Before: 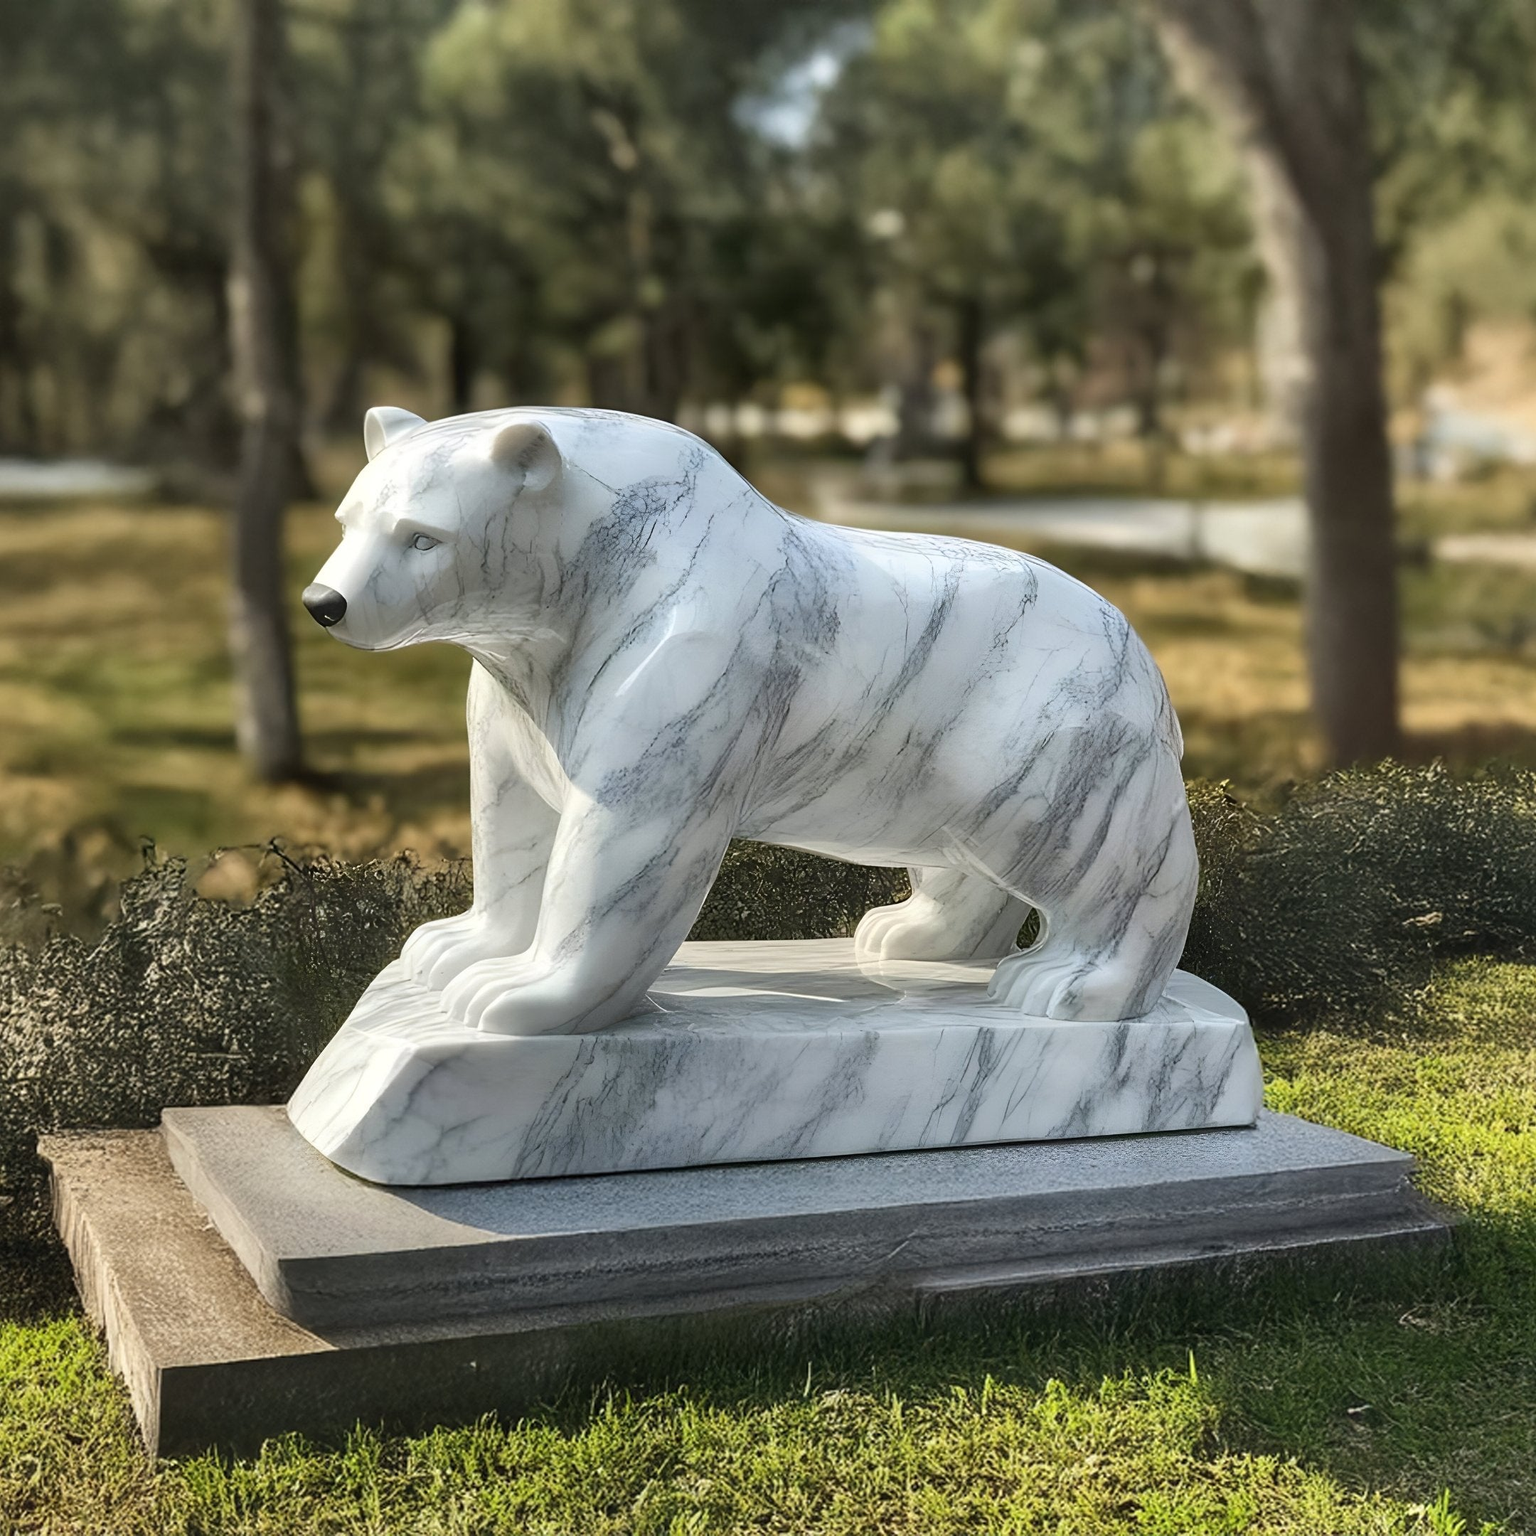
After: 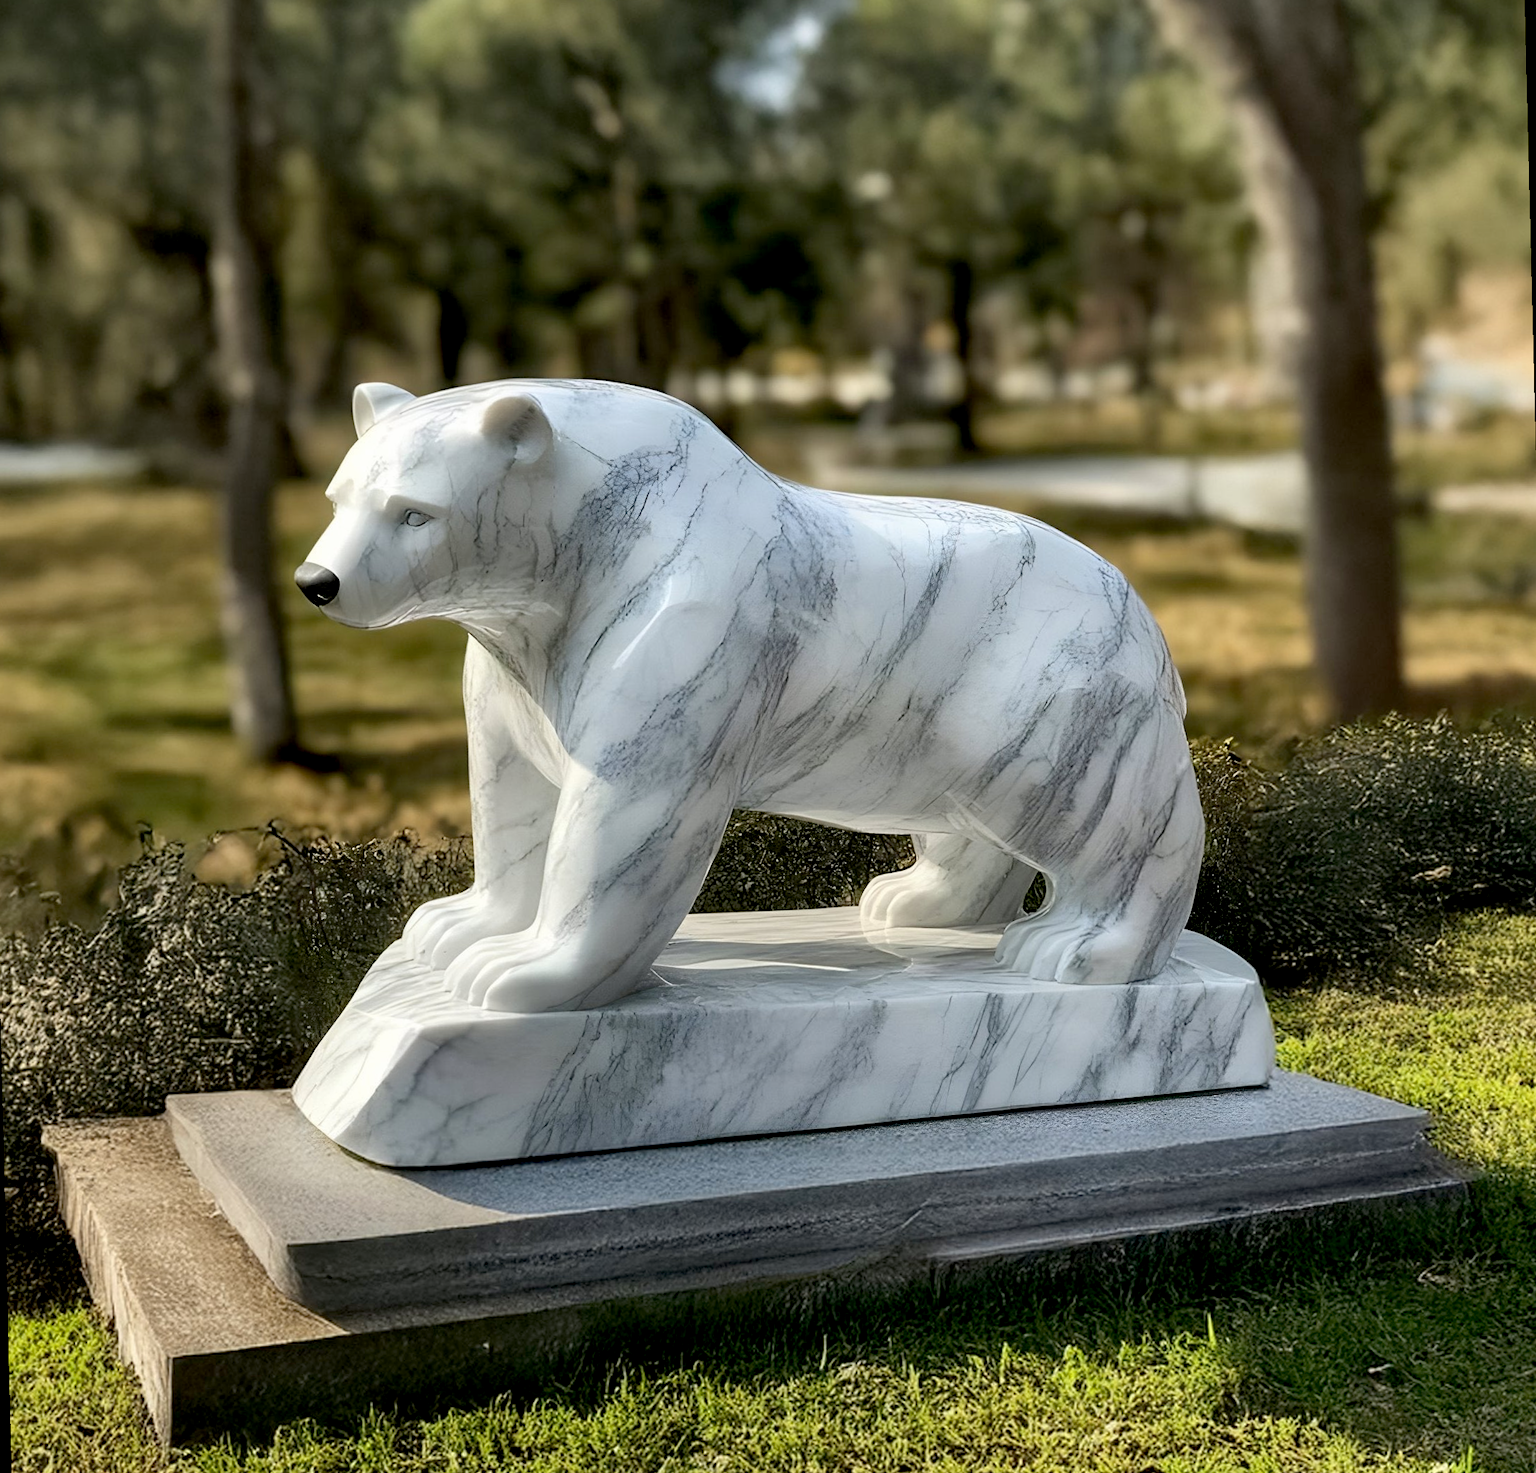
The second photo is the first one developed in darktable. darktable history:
exposure: black level correction 0.016, exposure -0.009 EV, compensate highlight preservation false
rotate and perspective: rotation -1.42°, crop left 0.016, crop right 0.984, crop top 0.035, crop bottom 0.965
